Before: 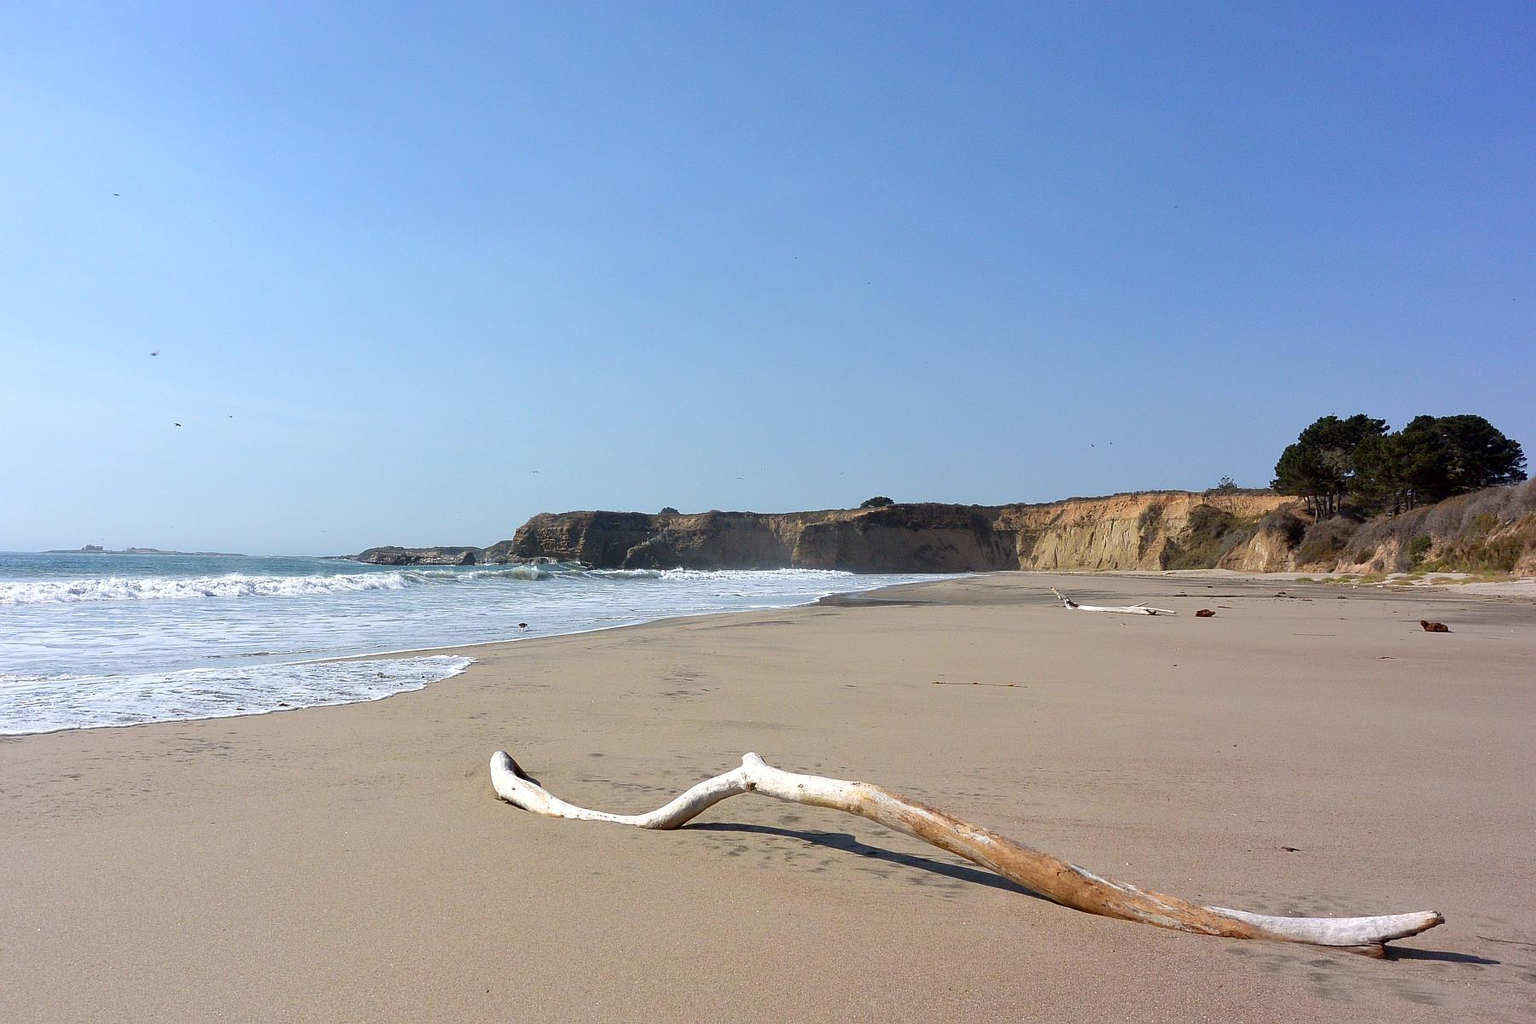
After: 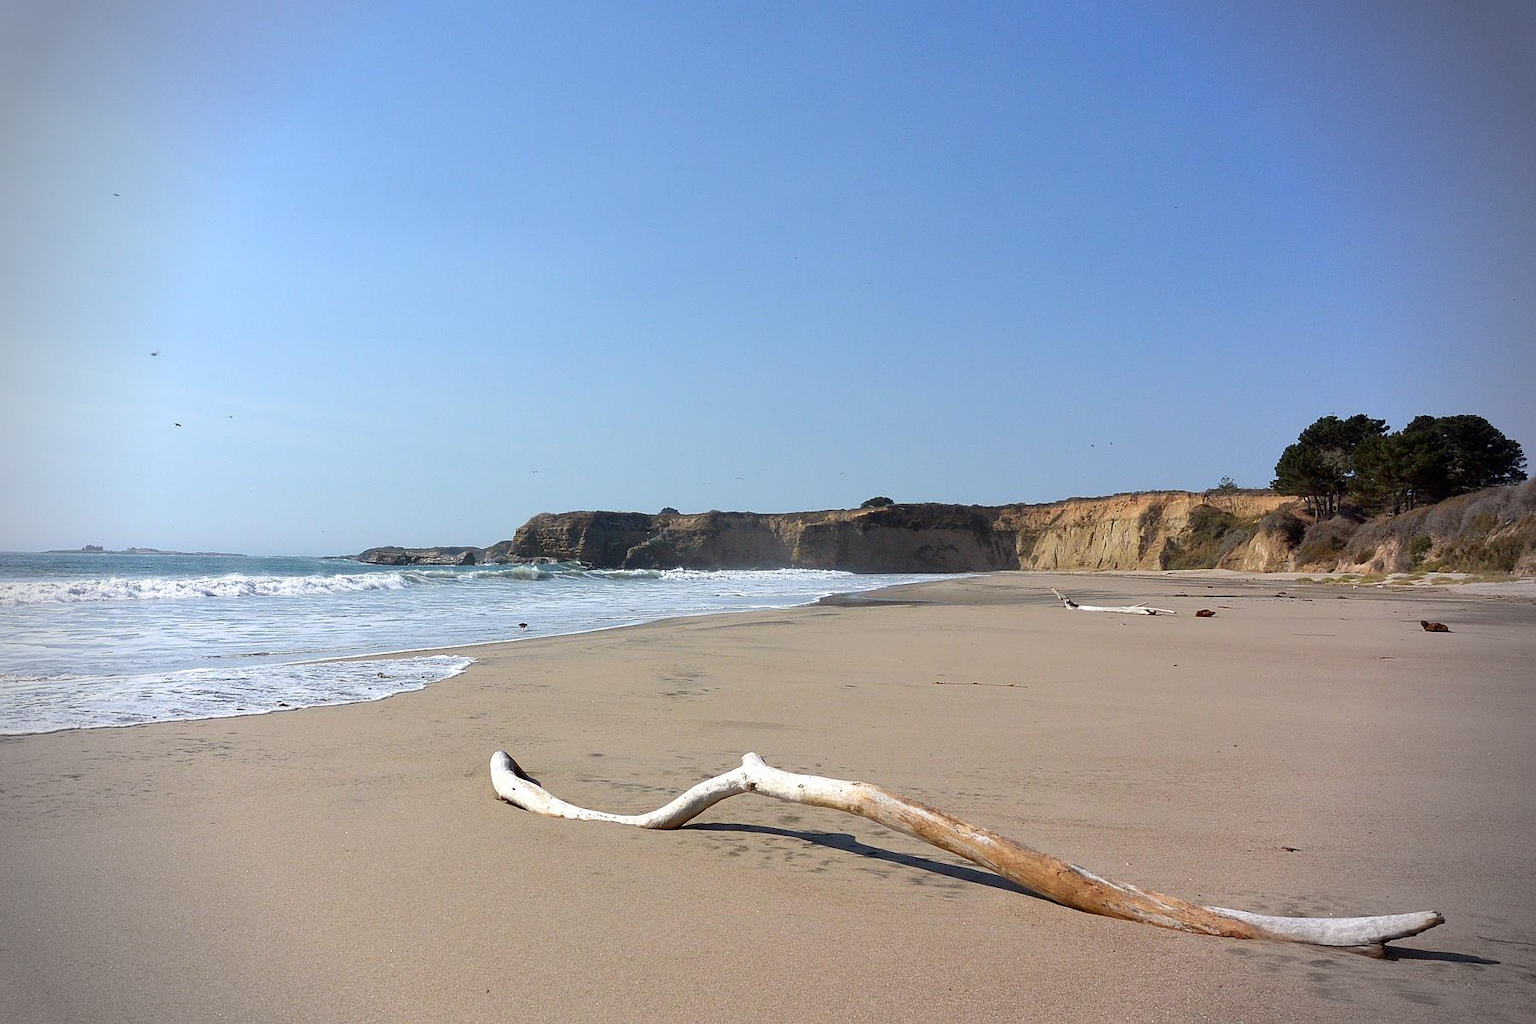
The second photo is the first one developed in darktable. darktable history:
vignetting: fall-off radius 32.8%
